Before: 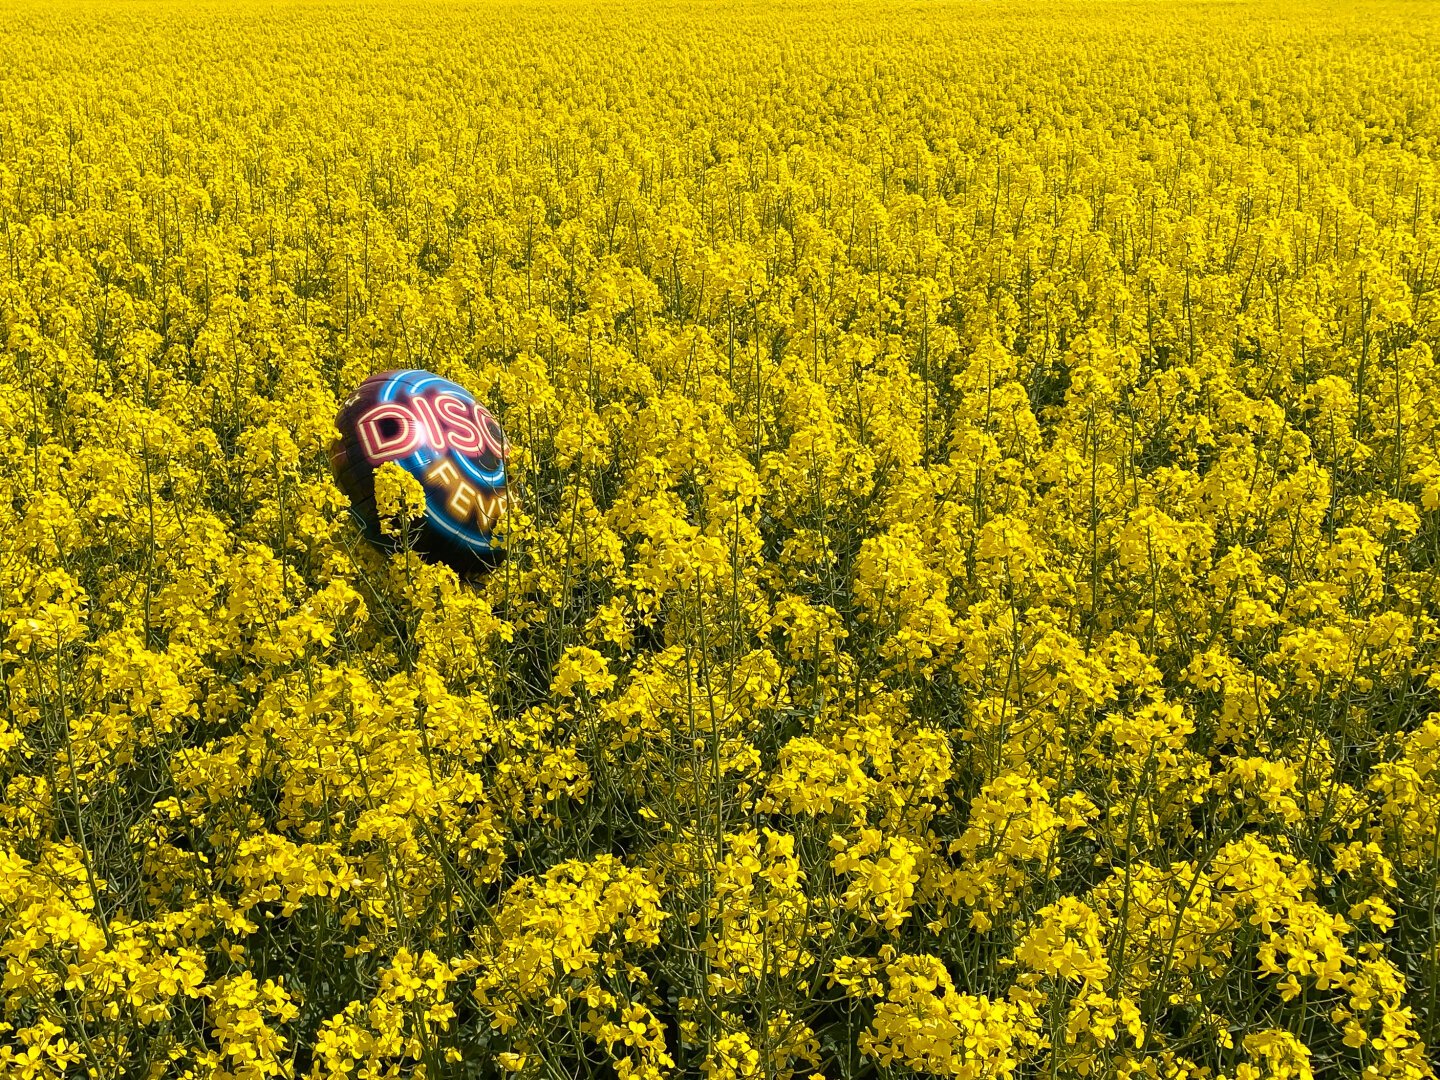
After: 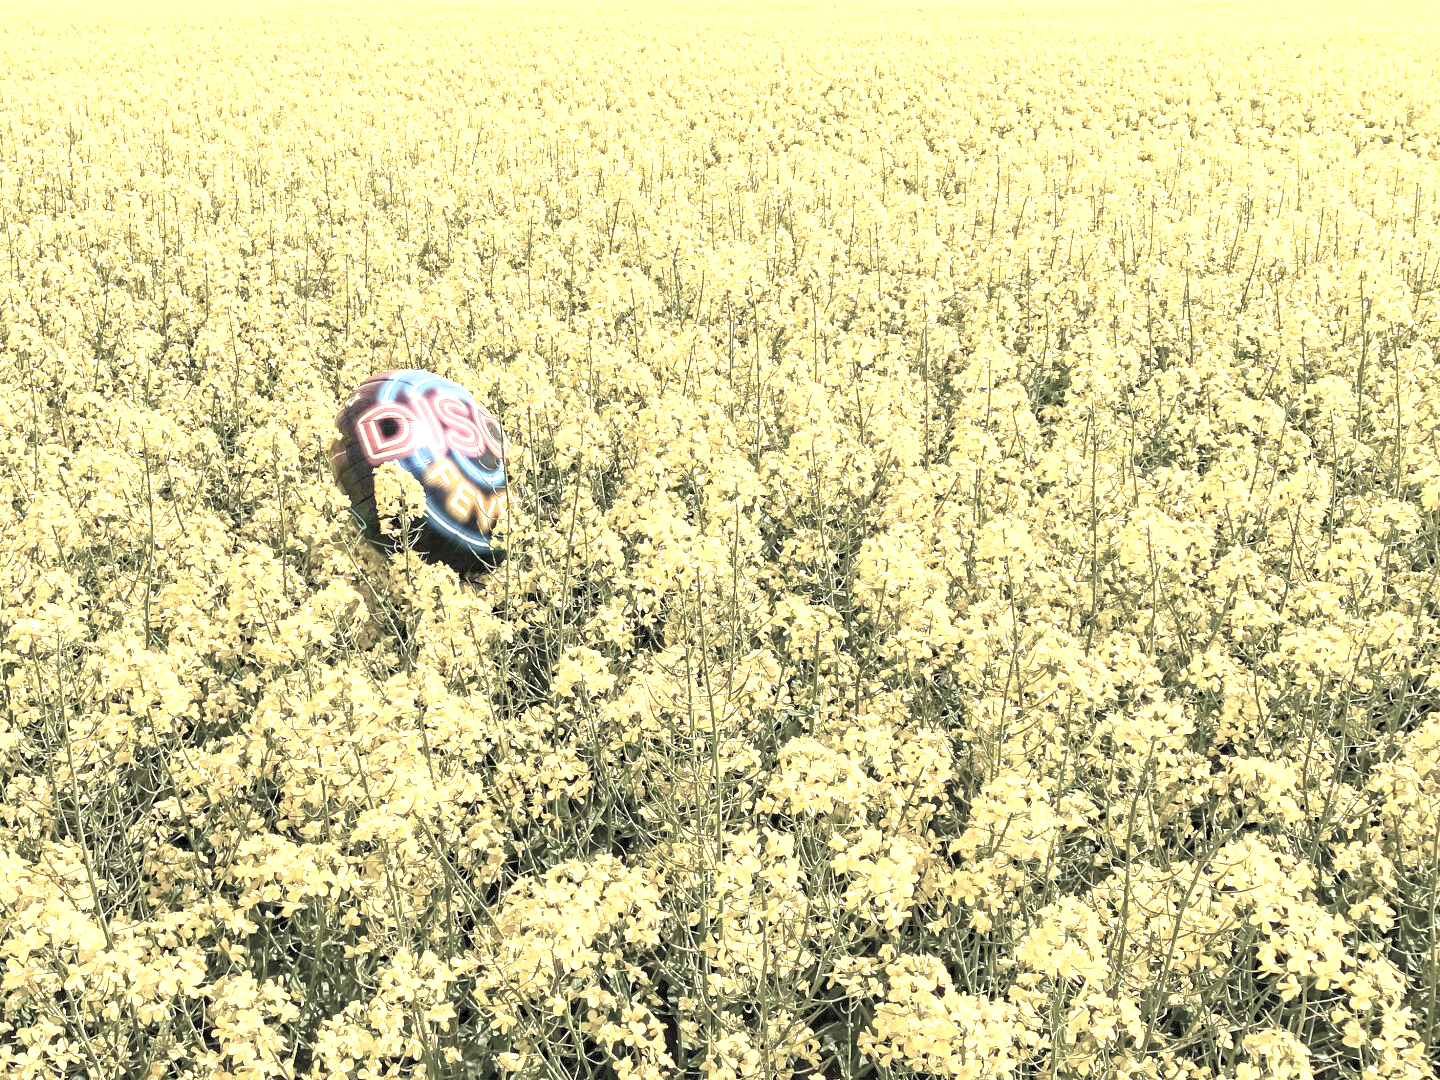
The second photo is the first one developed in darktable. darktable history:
contrast brightness saturation: brightness 0.18, saturation -0.5
contrast equalizer: y [[0.5, 0.5, 0.501, 0.63, 0.504, 0.5], [0.5 ×6], [0.5 ×6], [0 ×6], [0 ×6]]
exposure: black level correction 0, exposure 1.625 EV, compensate exposure bias true, compensate highlight preservation false
color balance rgb: on, module defaults
